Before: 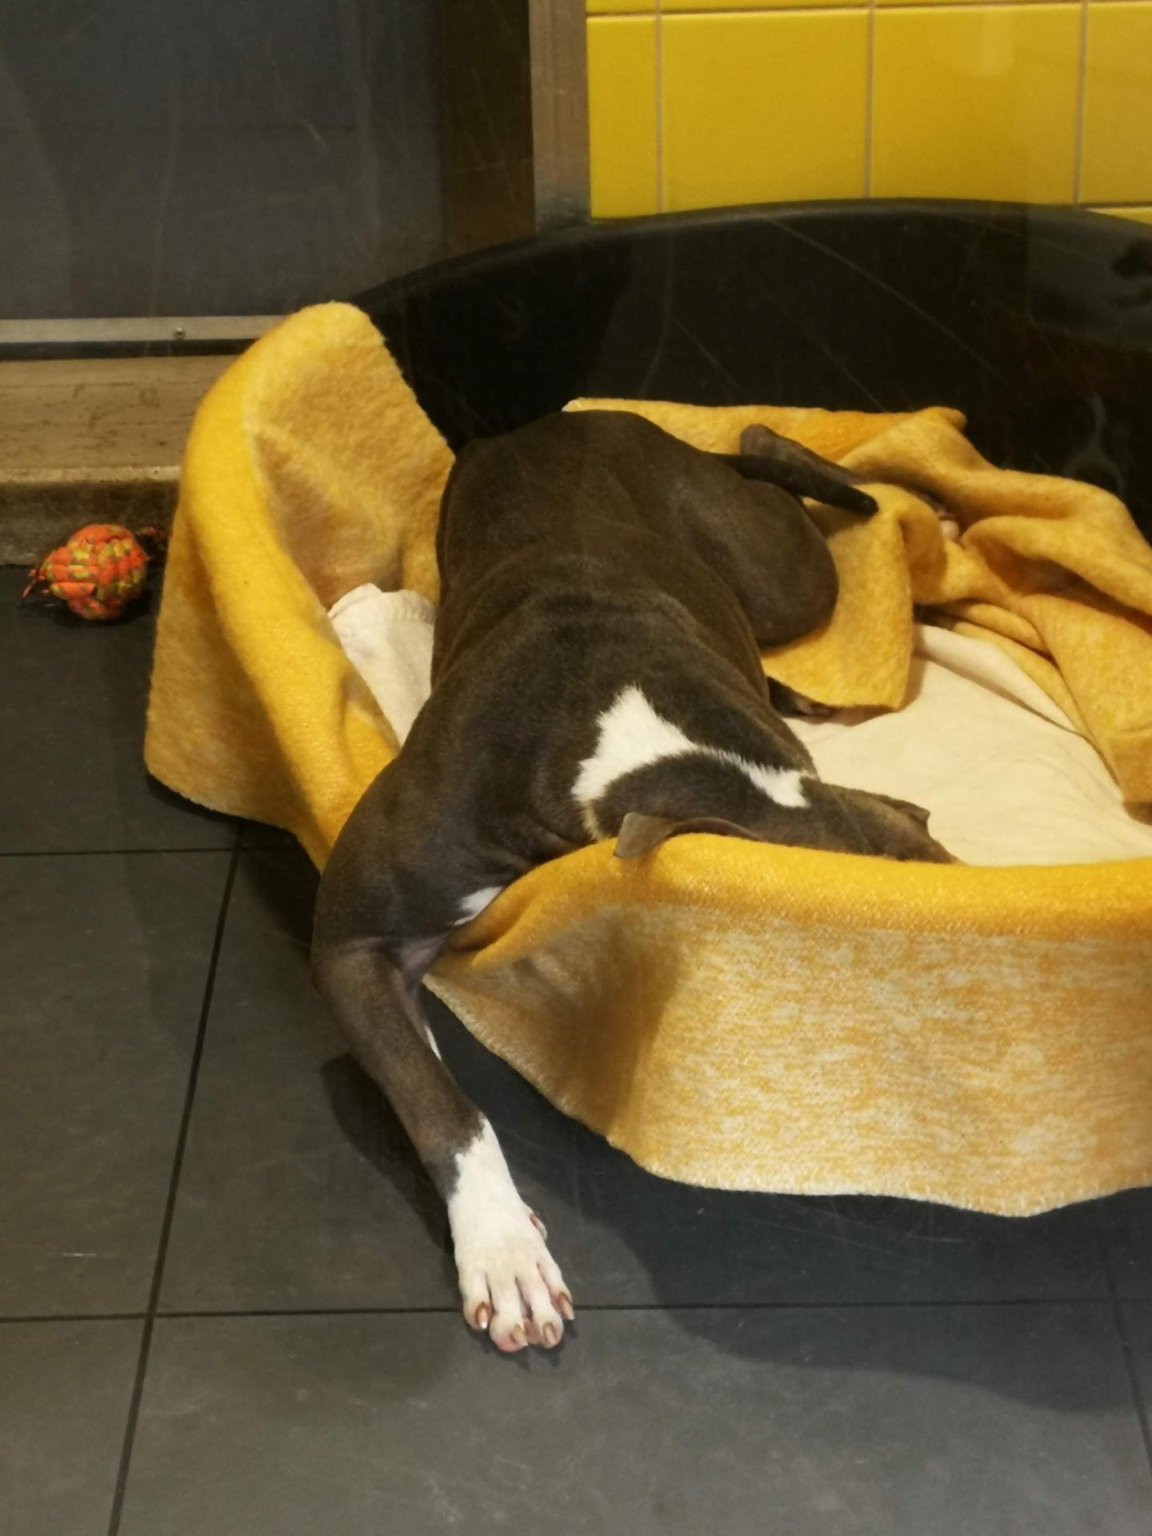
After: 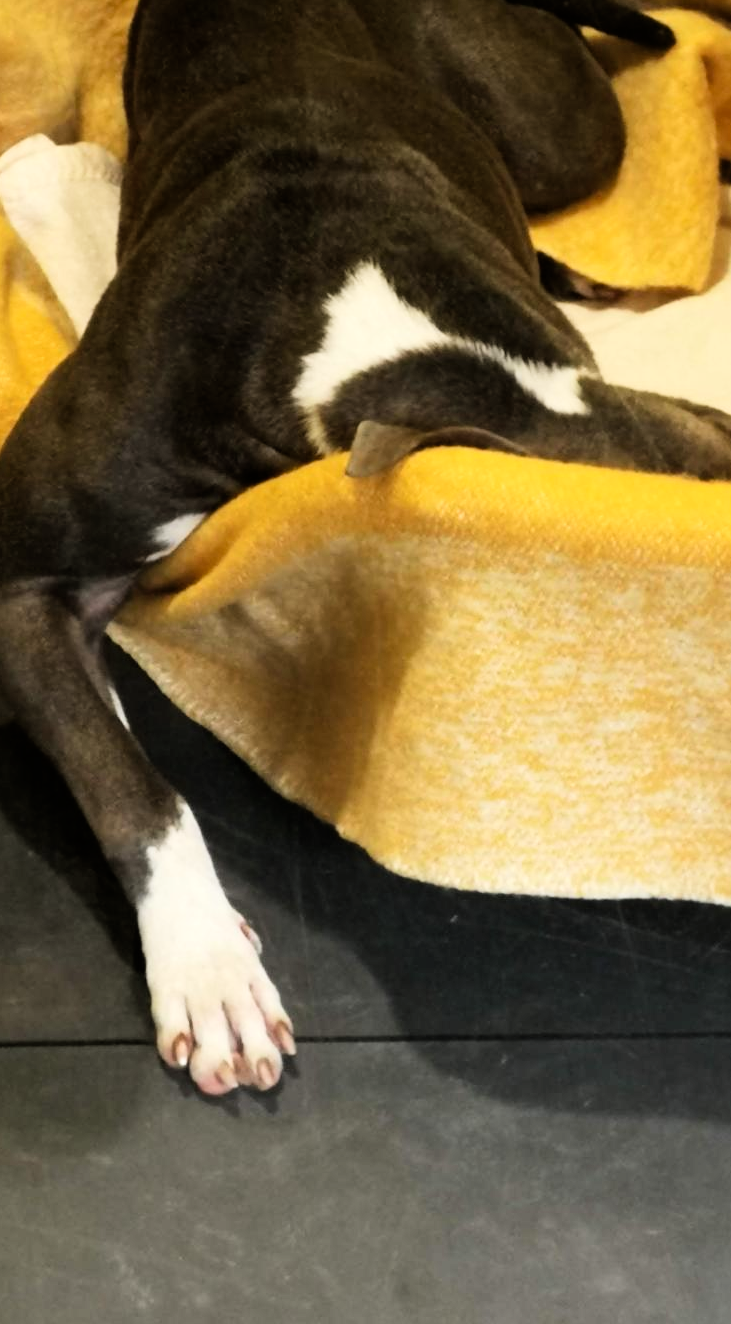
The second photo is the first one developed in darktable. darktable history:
filmic rgb: black relative exposure -7.65 EV, white relative exposure 4.56 EV, hardness 3.61, contrast 1.248
crop and rotate: left 29.333%, top 31.036%, right 19.851%
levels: mode automatic, levels [0.036, 0.364, 0.827]
